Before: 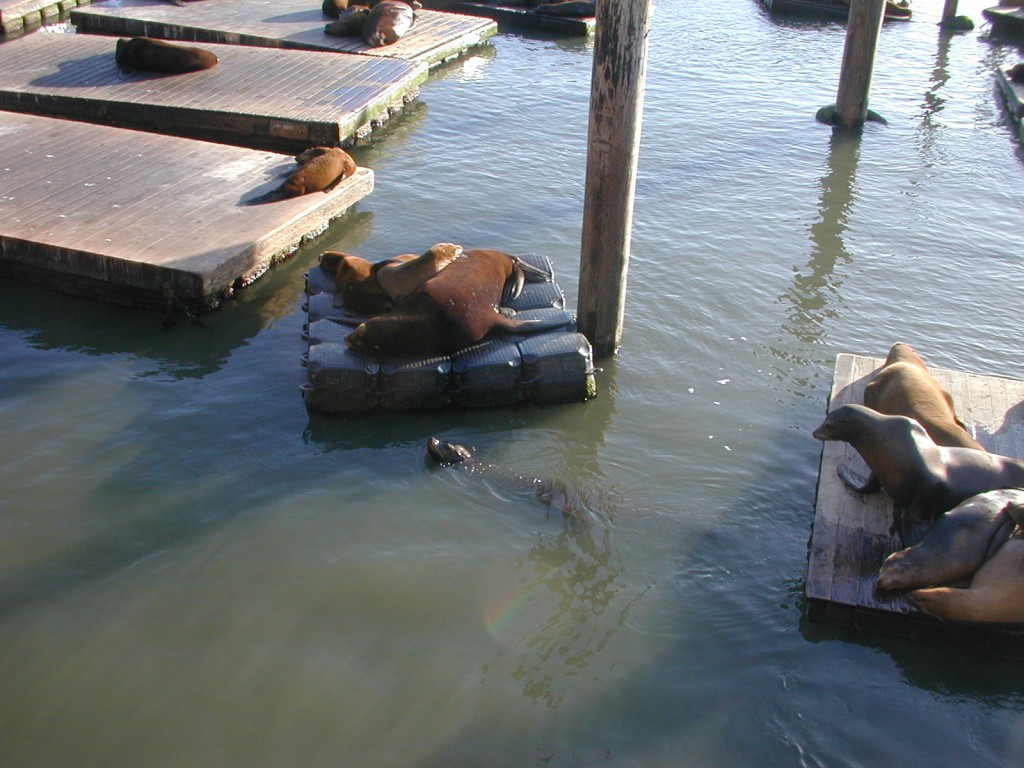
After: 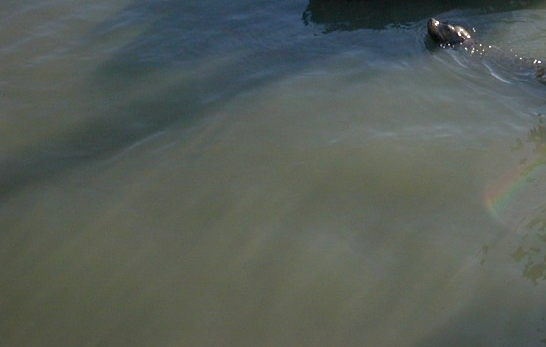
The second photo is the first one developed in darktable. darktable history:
crop and rotate: top 54.634%, right 46.652%, bottom 0.15%
tone equalizer: -8 EV 0.001 EV, -7 EV -0.001 EV, -6 EV 0.004 EV, -5 EV -0.016 EV, -4 EV -0.095 EV, -3 EV -0.179 EV, -2 EV 0.255 EV, -1 EV 0.728 EV, +0 EV 0.523 EV, edges refinement/feathering 500, mask exposure compensation -1.57 EV, preserve details no
local contrast: on, module defaults
